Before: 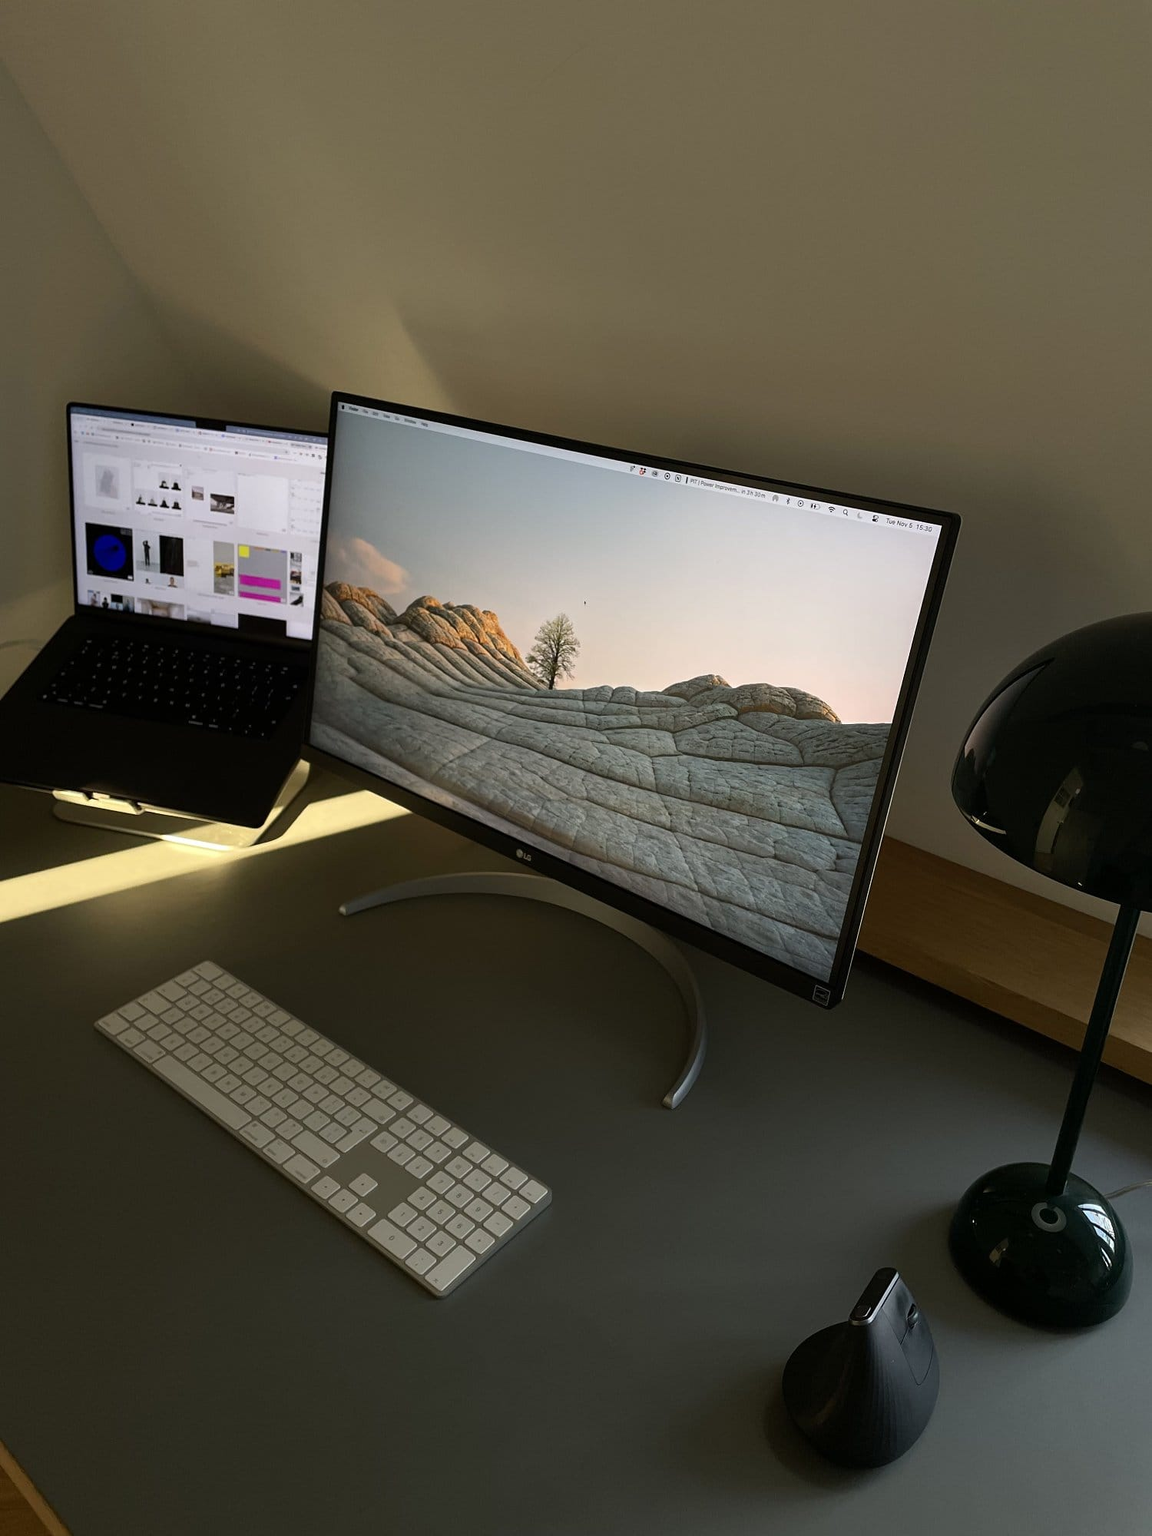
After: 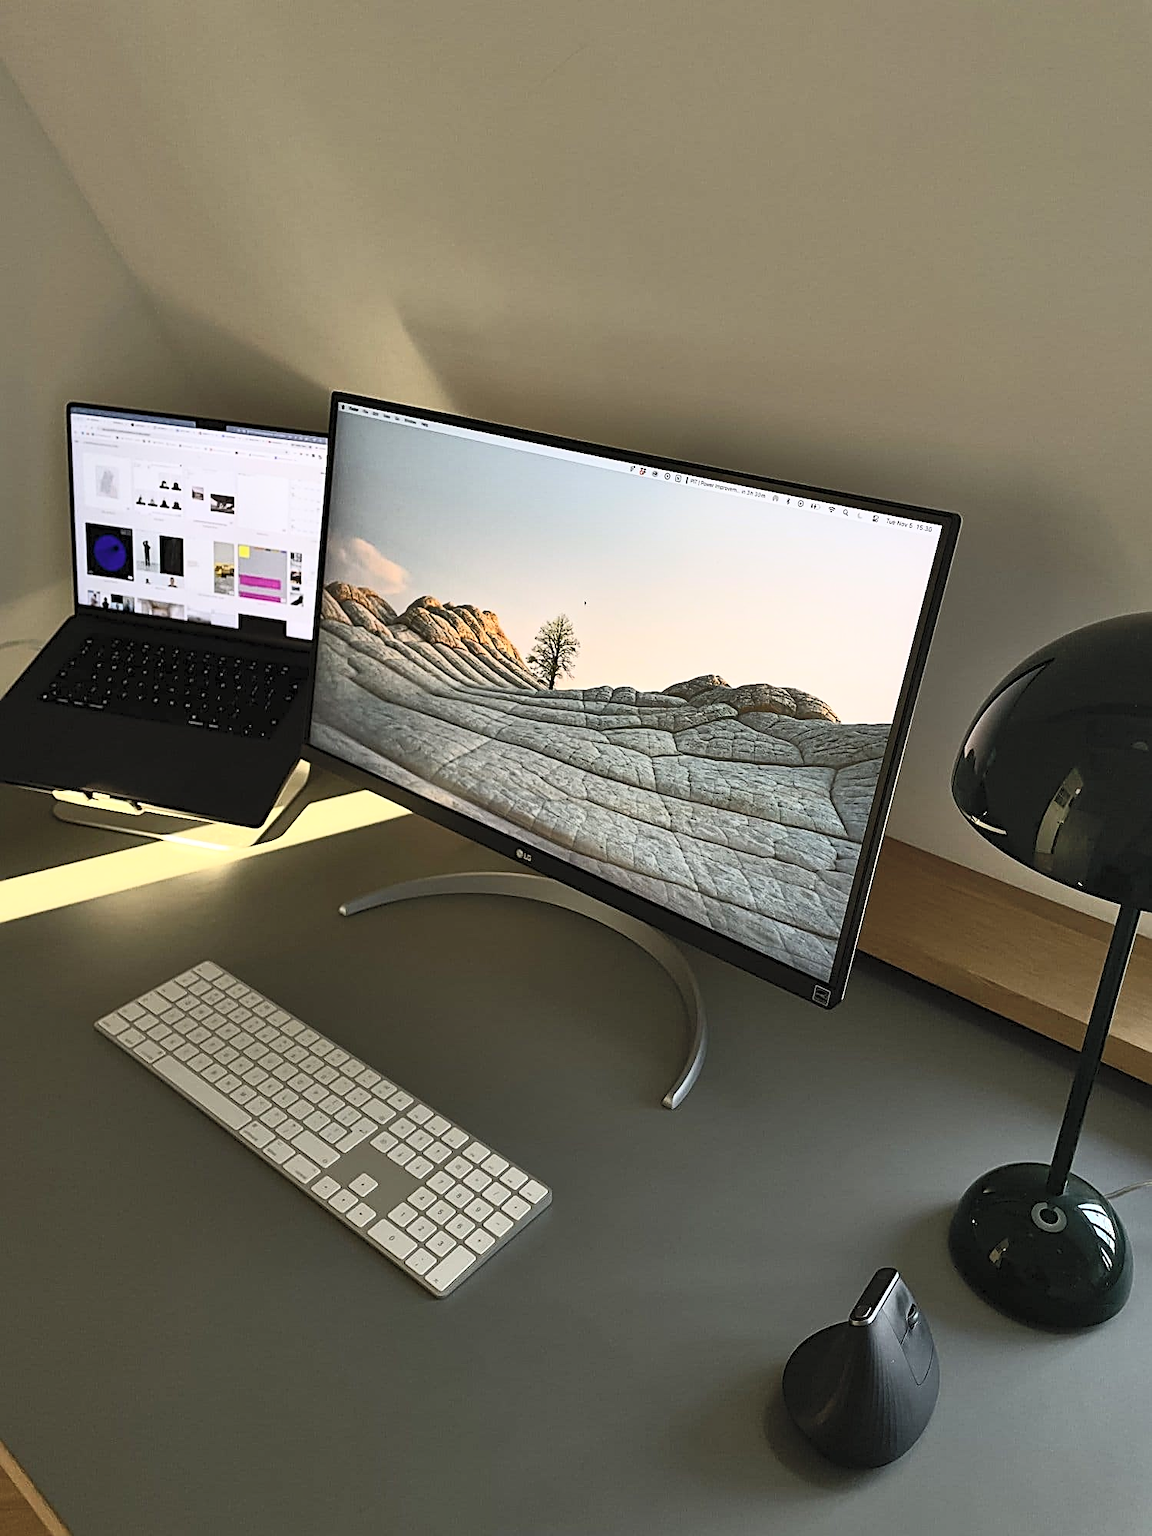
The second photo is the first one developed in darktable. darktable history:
shadows and highlights: white point adjustment 0.1, highlights -70, soften with gaussian
sharpen: radius 2.584, amount 0.688
contrast brightness saturation: contrast 0.39, brightness 0.53
